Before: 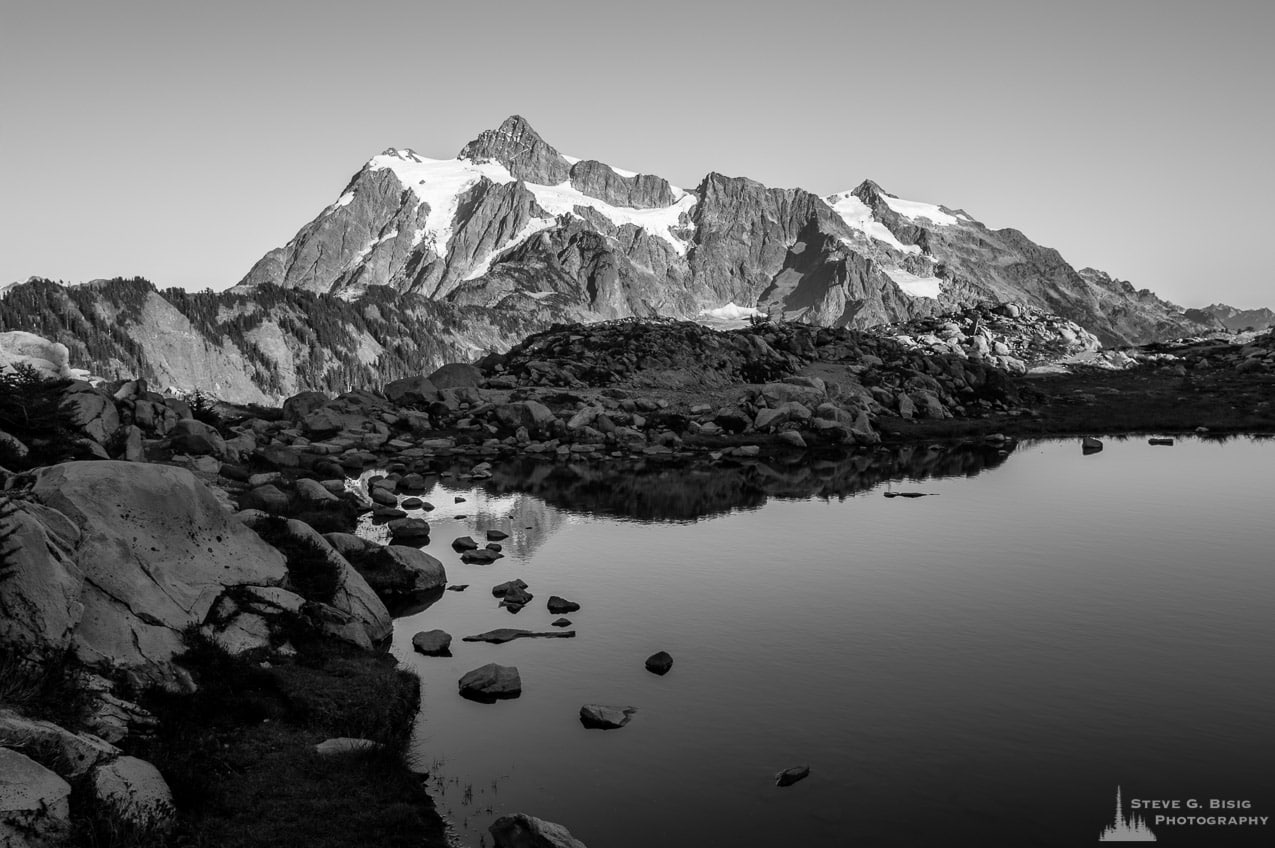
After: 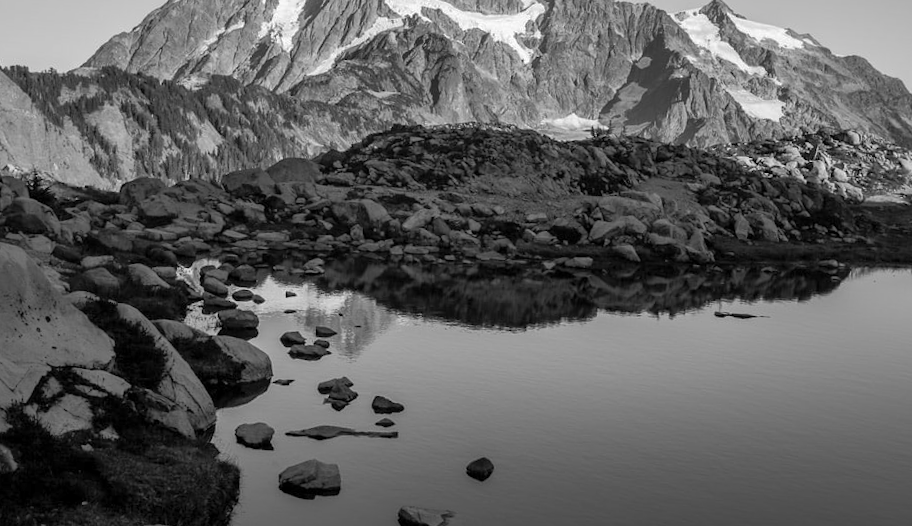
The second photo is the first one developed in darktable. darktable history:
crop and rotate: angle -3.37°, left 9.79%, top 20.73%, right 12.42%, bottom 11.82%
shadows and highlights: on, module defaults
tone equalizer: -8 EV 0.06 EV, smoothing diameter 25%, edges refinement/feathering 10, preserve details guided filter
